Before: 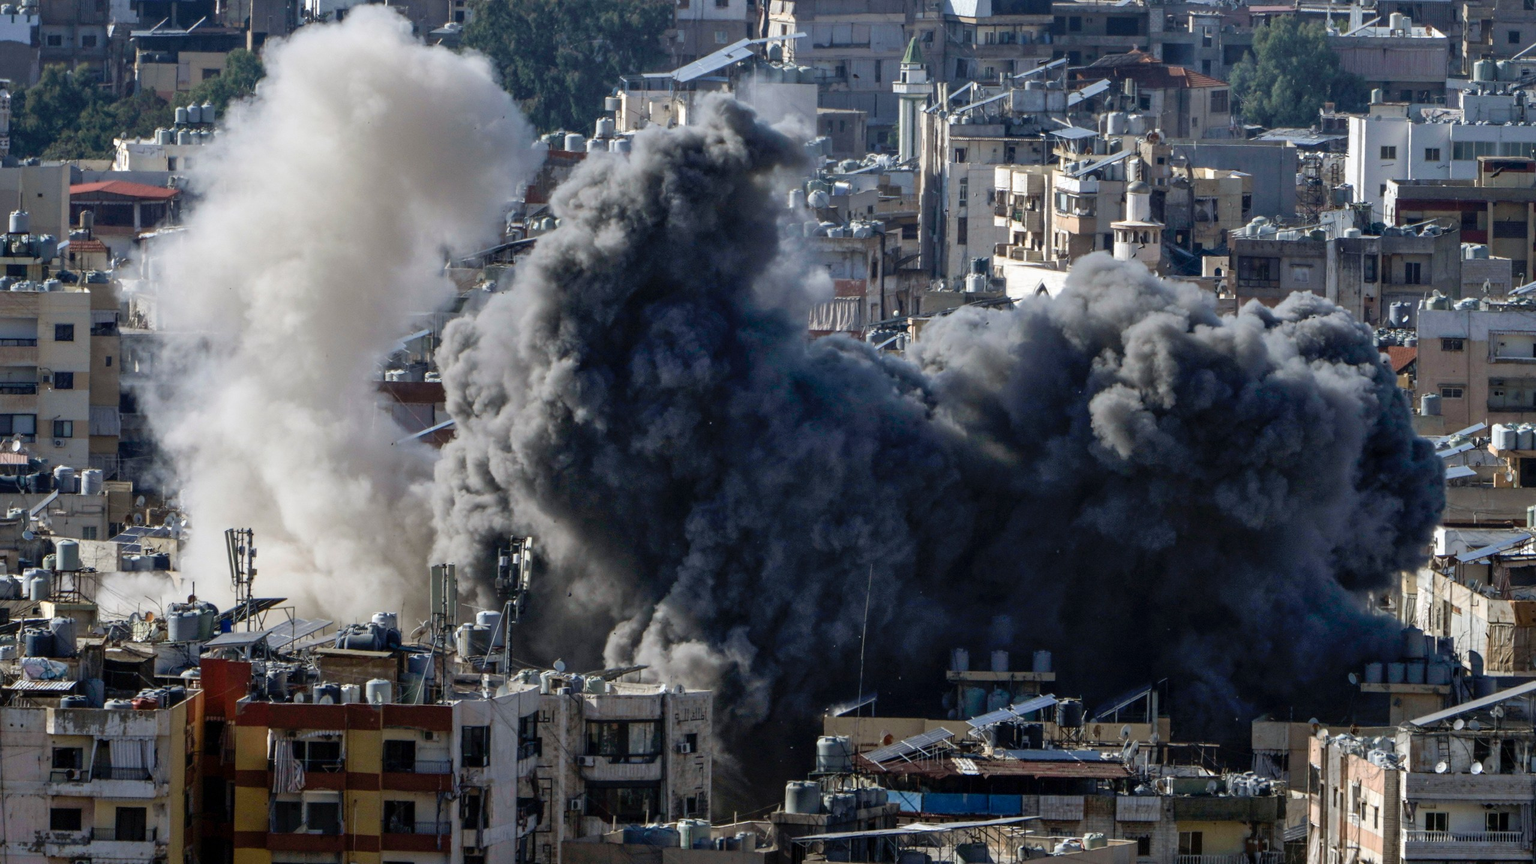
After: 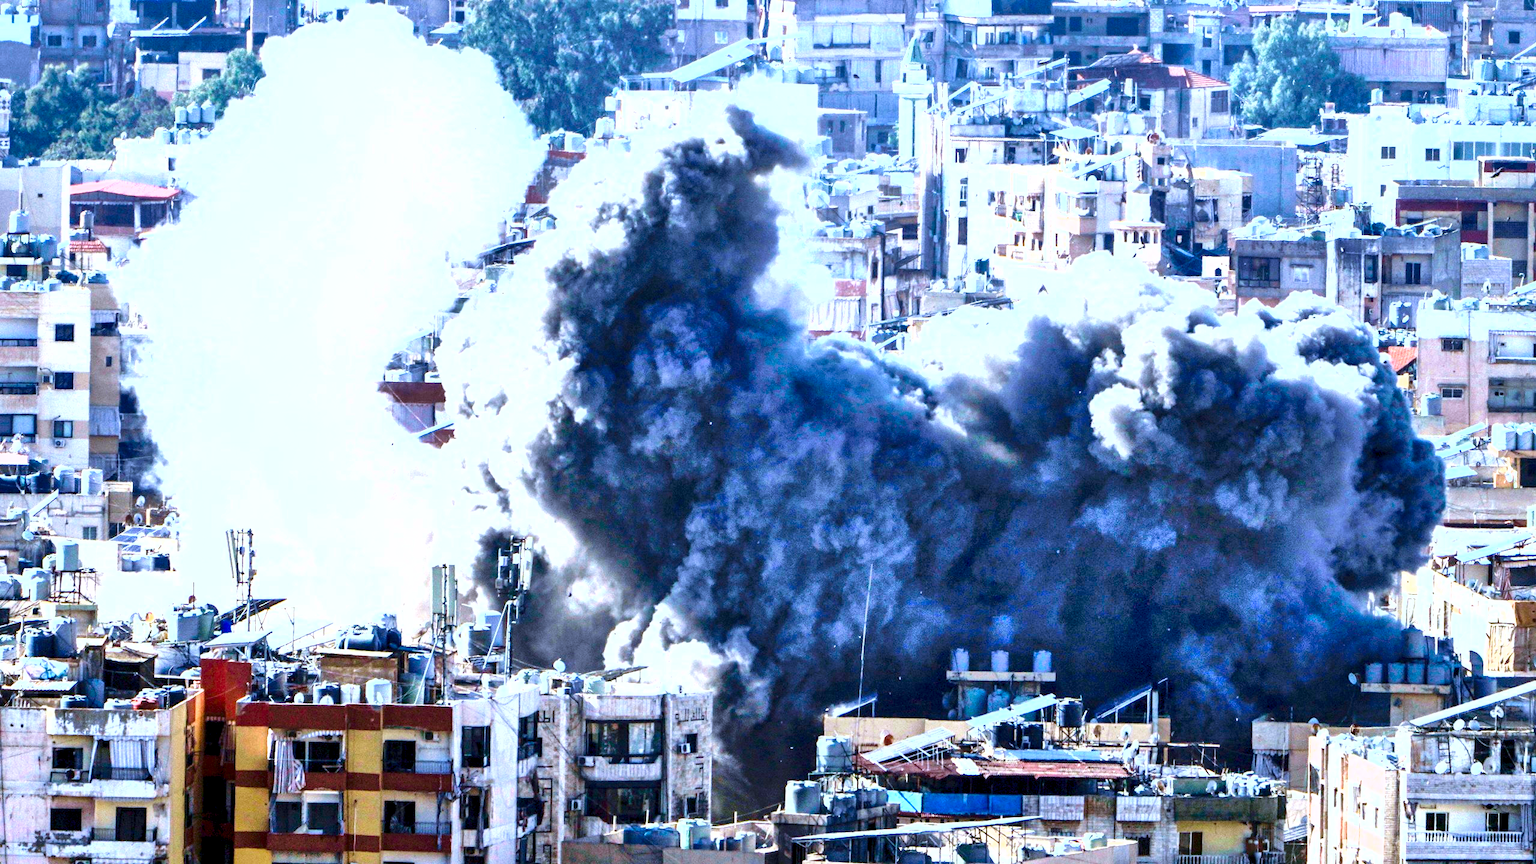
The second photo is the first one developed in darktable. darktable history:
contrast brightness saturation: contrast 0.068, brightness -0.131, saturation 0.049
exposure: black level correction 0.001, exposure 2.702 EV, compensate exposure bias true, compensate highlight preservation false
shadows and highlights: shadows 74.47, highlights -26.02, highlights color adjustment 52.8%, soften with gaussian
velvia: on, module defaults
color calibration: illuminant custom, x 0.371, y 0.381, temperature 4282.16 K
color balance rgb: global offset › luminance -0.258%, perceptual saturation grading › global saturation 0.448%, global vibrance 16.068%, saturation formula JzAzBz (2021)
